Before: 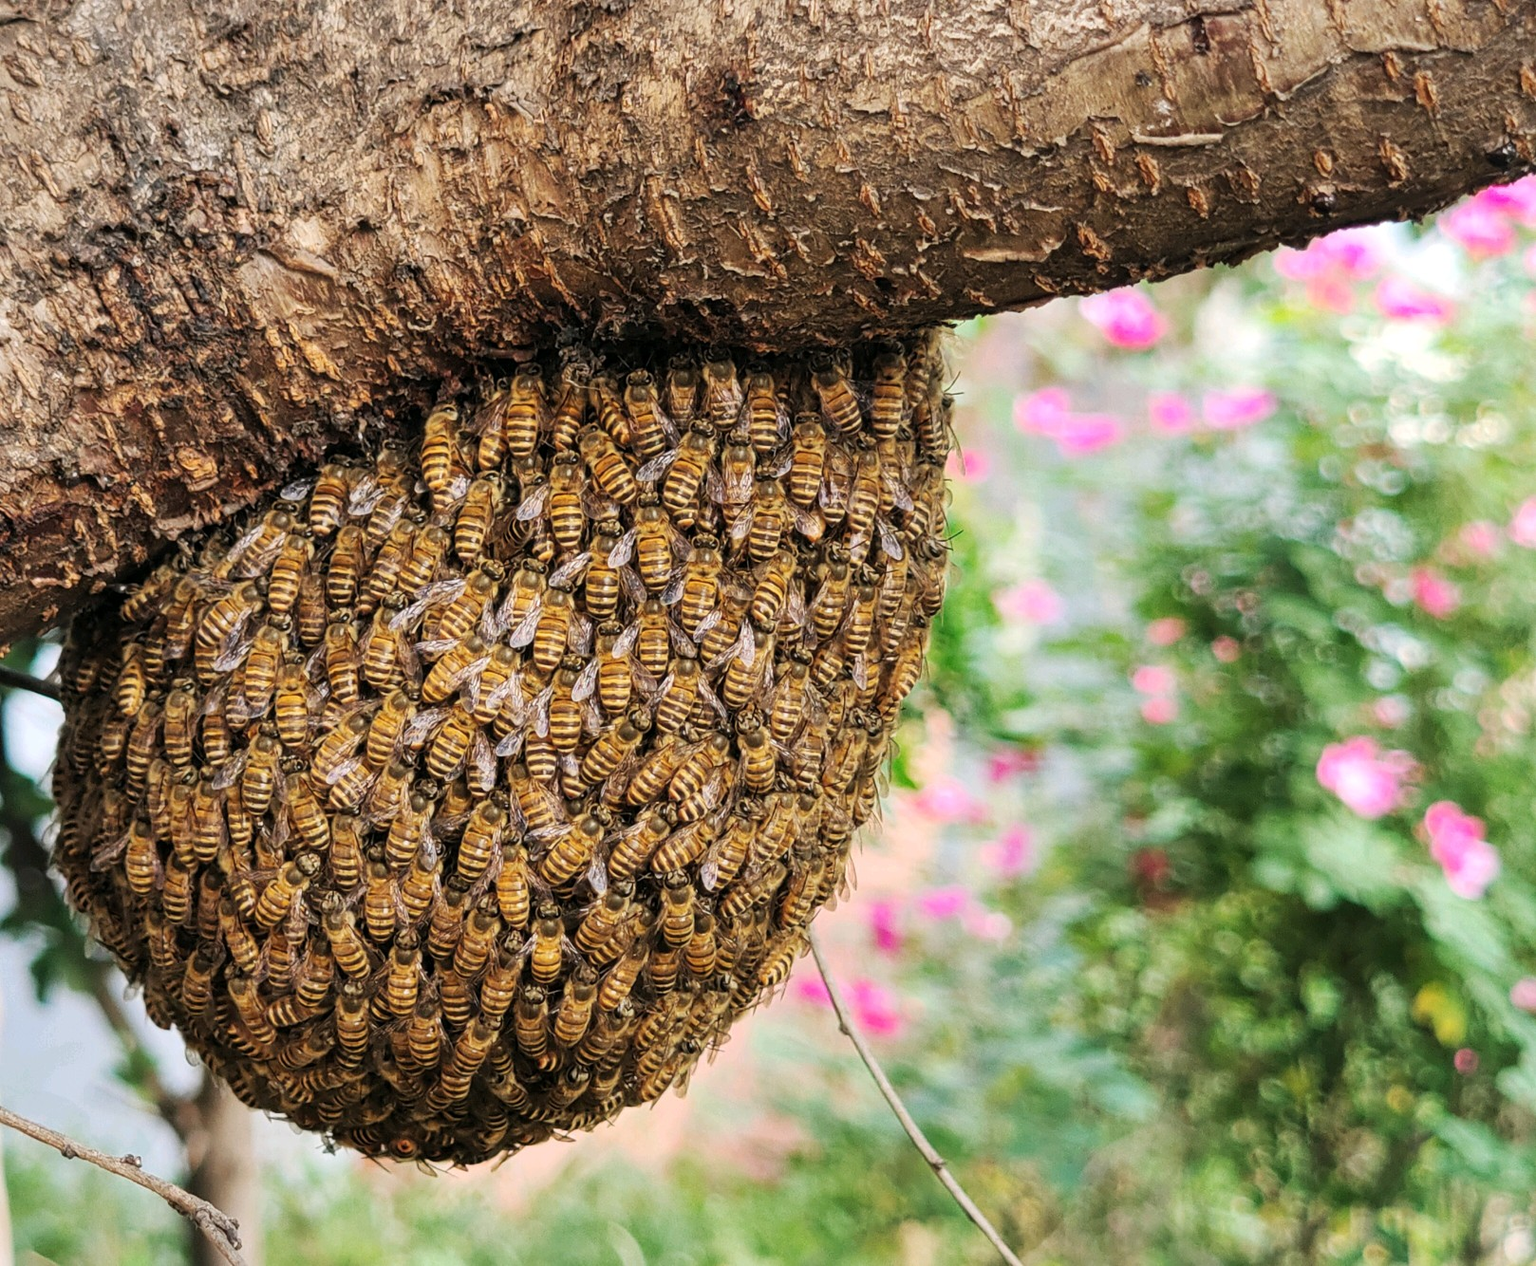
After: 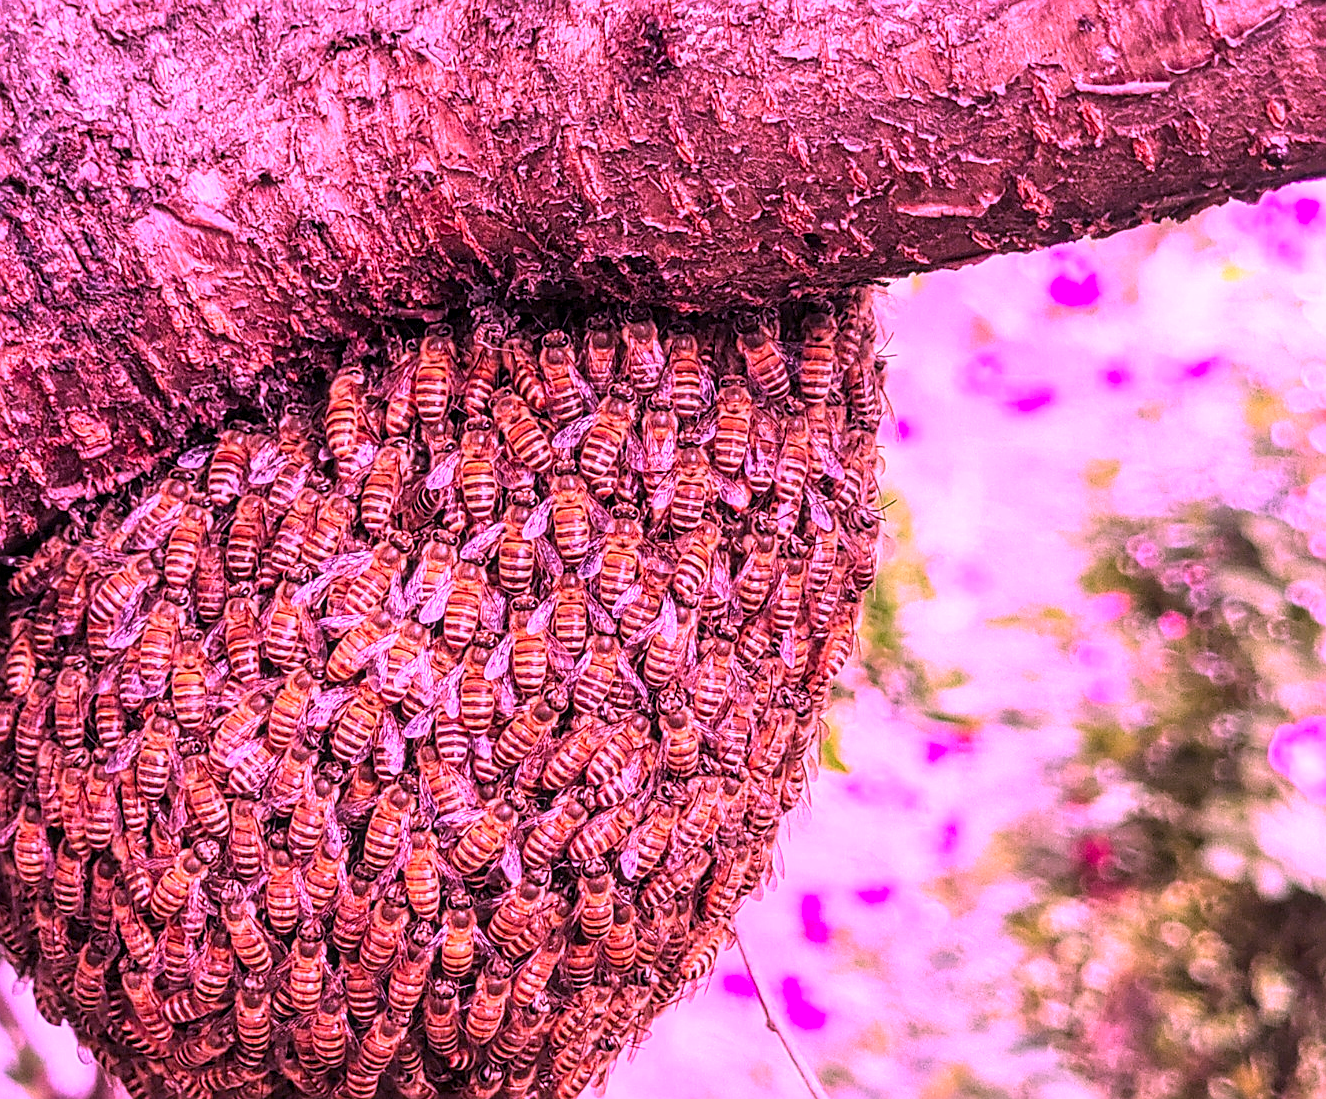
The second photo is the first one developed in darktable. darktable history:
local contrast: on, module defaults
sharpen: on, module defaults
crop and rotate: left 7.372%, top 4.446%, right 10.633%, bottom 13.141%
exposure: exposure 0.512 EV, compensate highlight preservation false
levels: levels [0, 0.48, 0.961]
color calibration: illuminant custom, x 0.263, y 0.519, temperature 7053.97 K
tone equalizer: smoothing diameter 24.95%, edges refinement/feathering 11.61, preserve details guided filter
